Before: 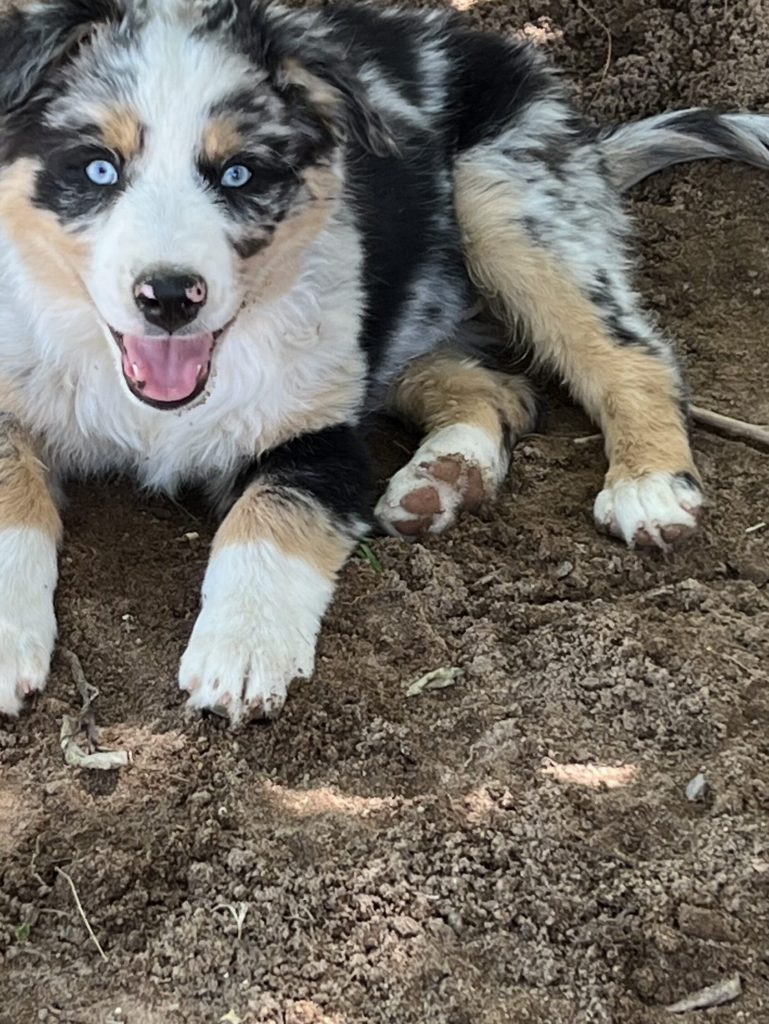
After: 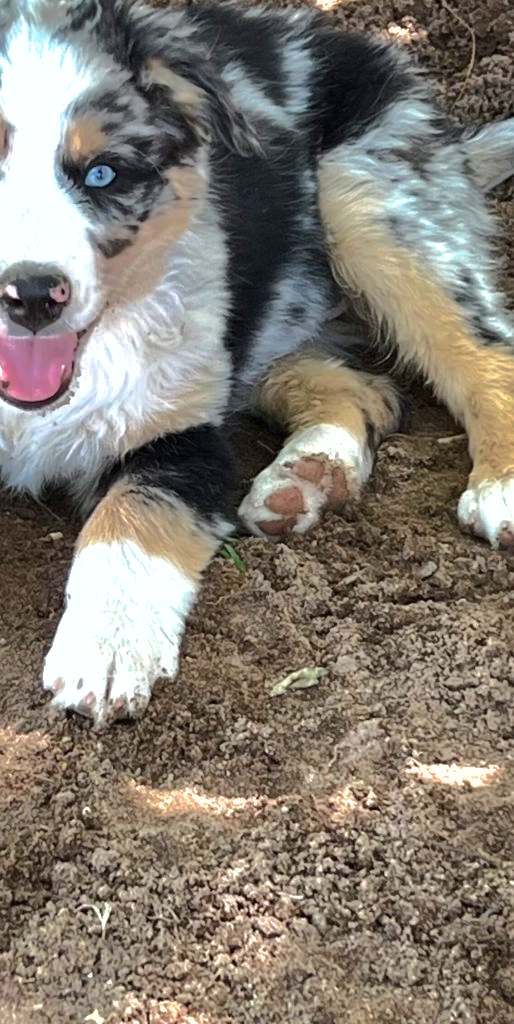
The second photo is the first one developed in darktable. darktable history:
exposure: black level correction 0, exposure 0.68 EV, compensate exposure bias true, compensate highlight preservation false
crop and rotate: left 17.732%, right 15.423%
shadows and highlights: shadows 25, highlights -70
